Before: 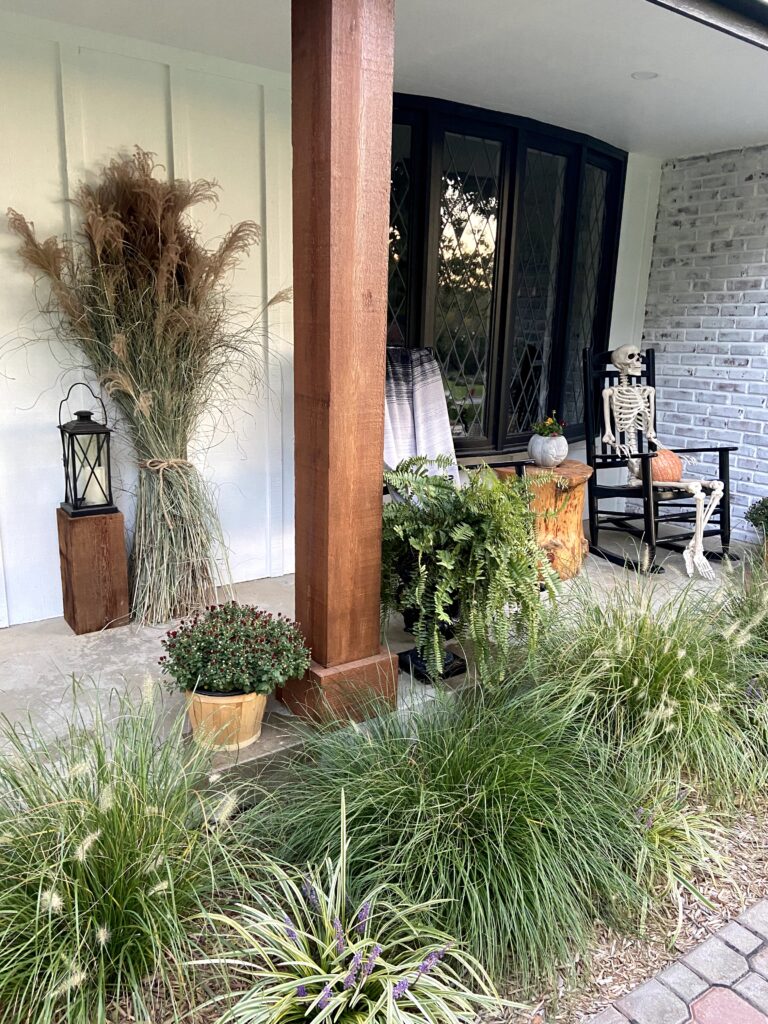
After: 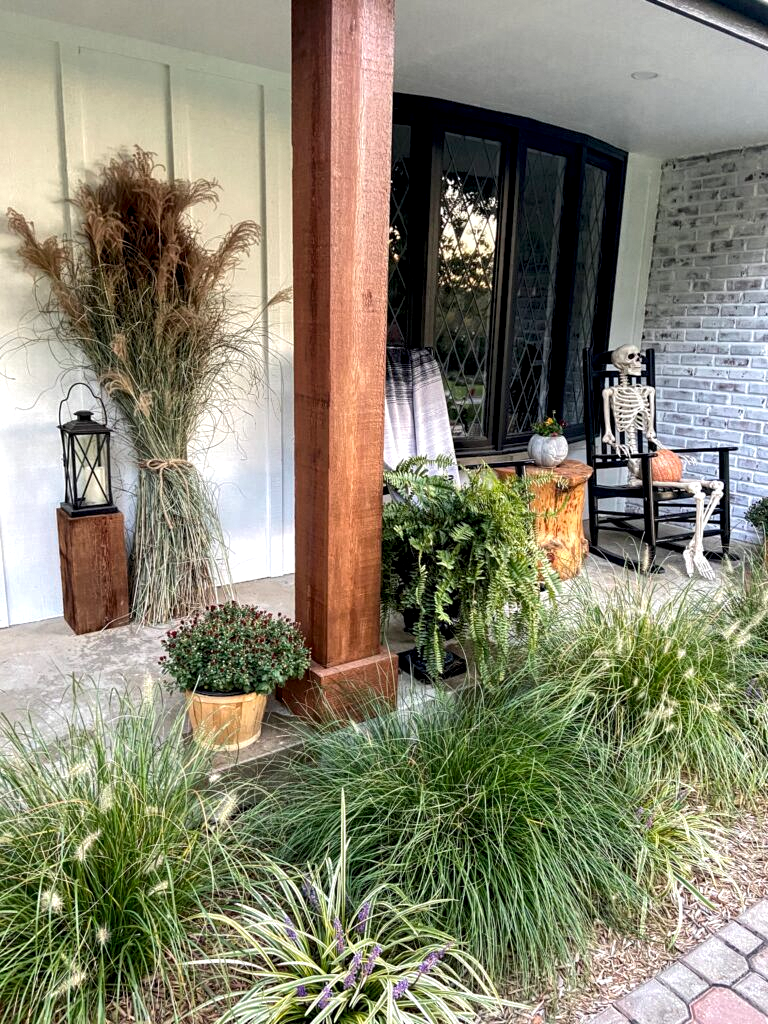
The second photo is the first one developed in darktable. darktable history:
exposure: compensate highlight preservation false
local contrast: highlights 100%, shadows 100%, detail 200%, midtone range 0.2
